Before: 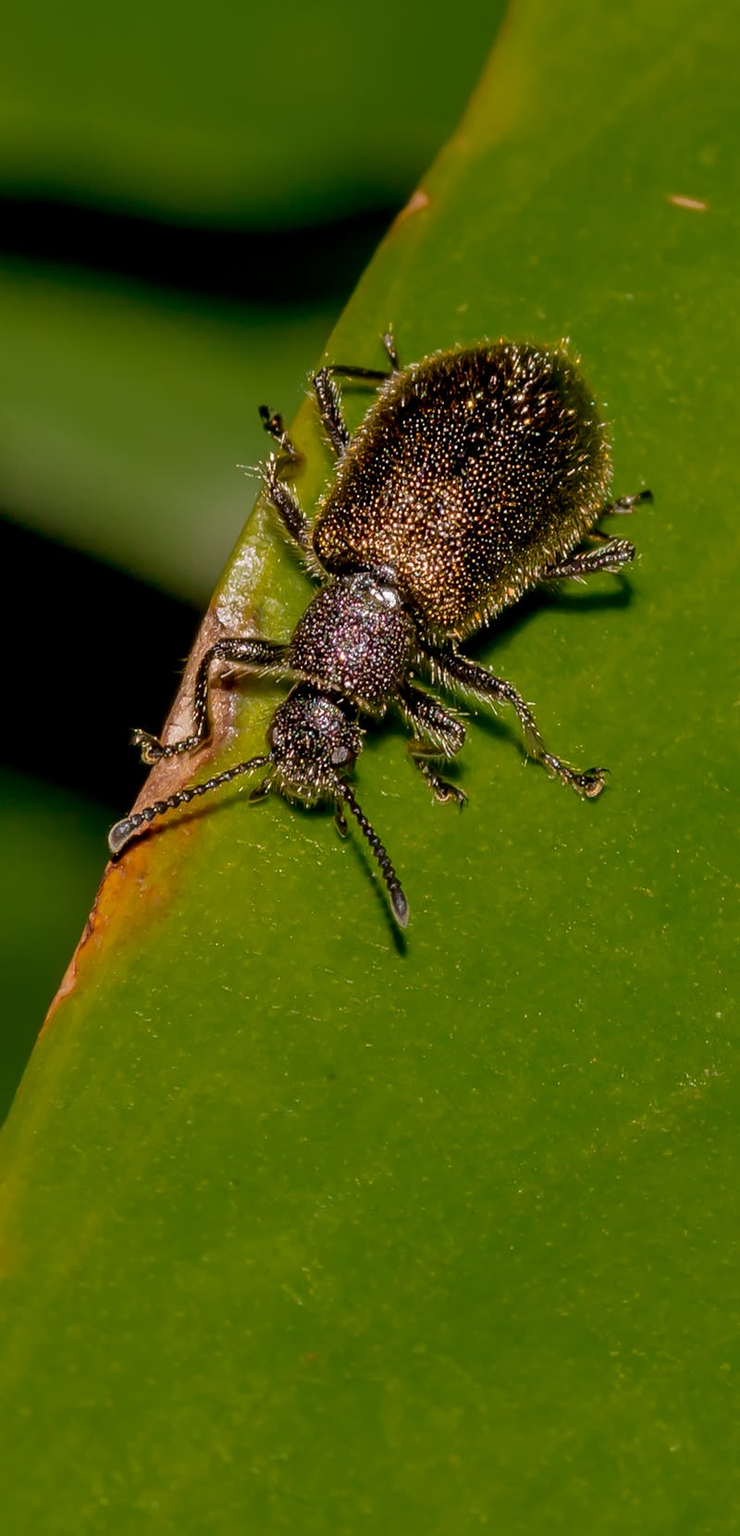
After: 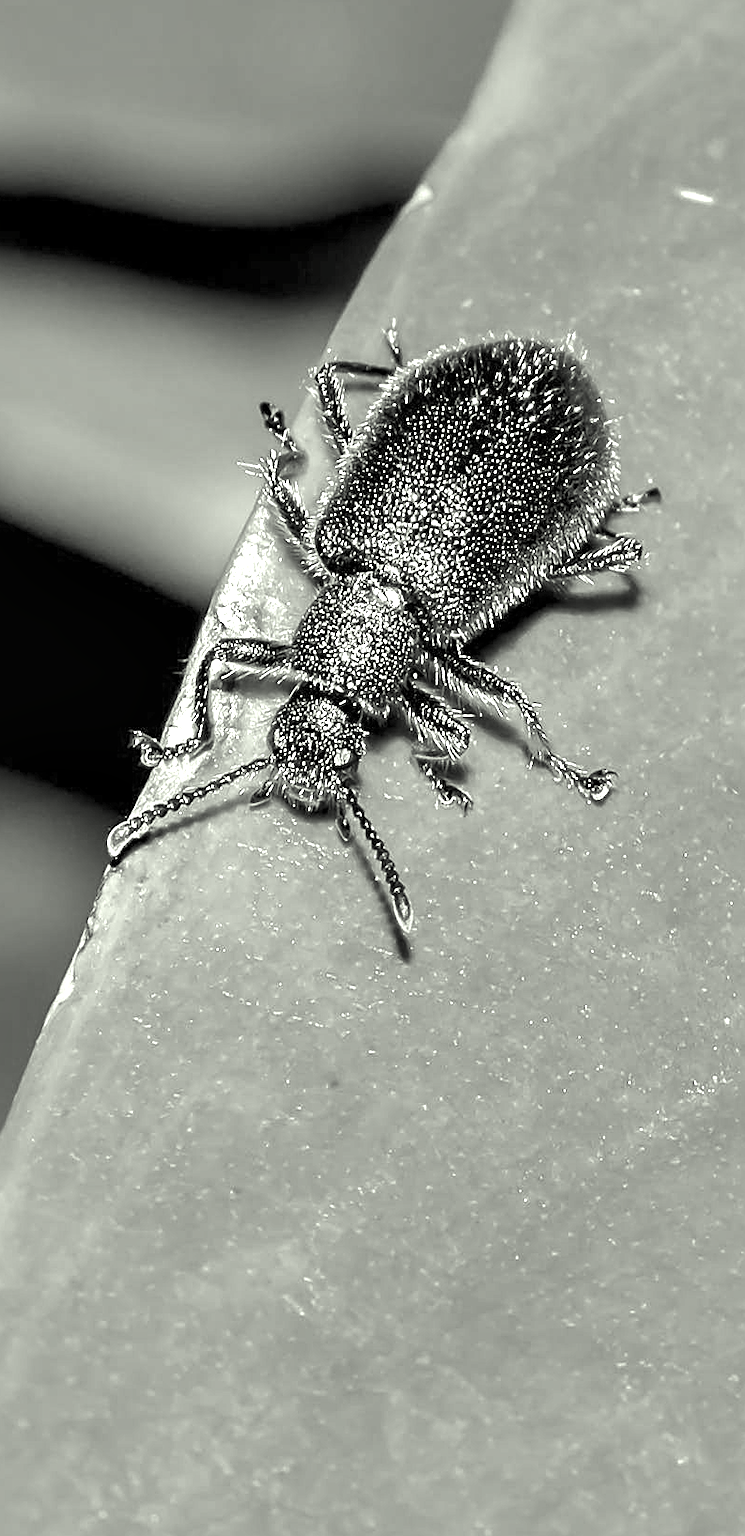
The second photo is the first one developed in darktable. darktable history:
color calibration: output gray [0.22, 0.42, 0.37, 0], illuminant F (fluorescent), F source F9 (Cool White Deluxe 4150 K) – high CRI, x 0.374, y 0.373, temperature 4151.93 K
local contrast: mode bilateral grid, contrast 26, coarseness 50, detail 123%, midtone range 0.2
sharpen: on, module defaults
contrast brightness saturation: saturation -0.046
color correction: highlights a* -4.36, highlights b* 6.61
exposure: black level correction 0, exposure 2.166 EV, compensate highlight preservation false
crop: left 0.438%, top 0.651%, right 0.209%, bottom 0.824%
shadows and highlights: shadows 25.47, highlights -23.17
